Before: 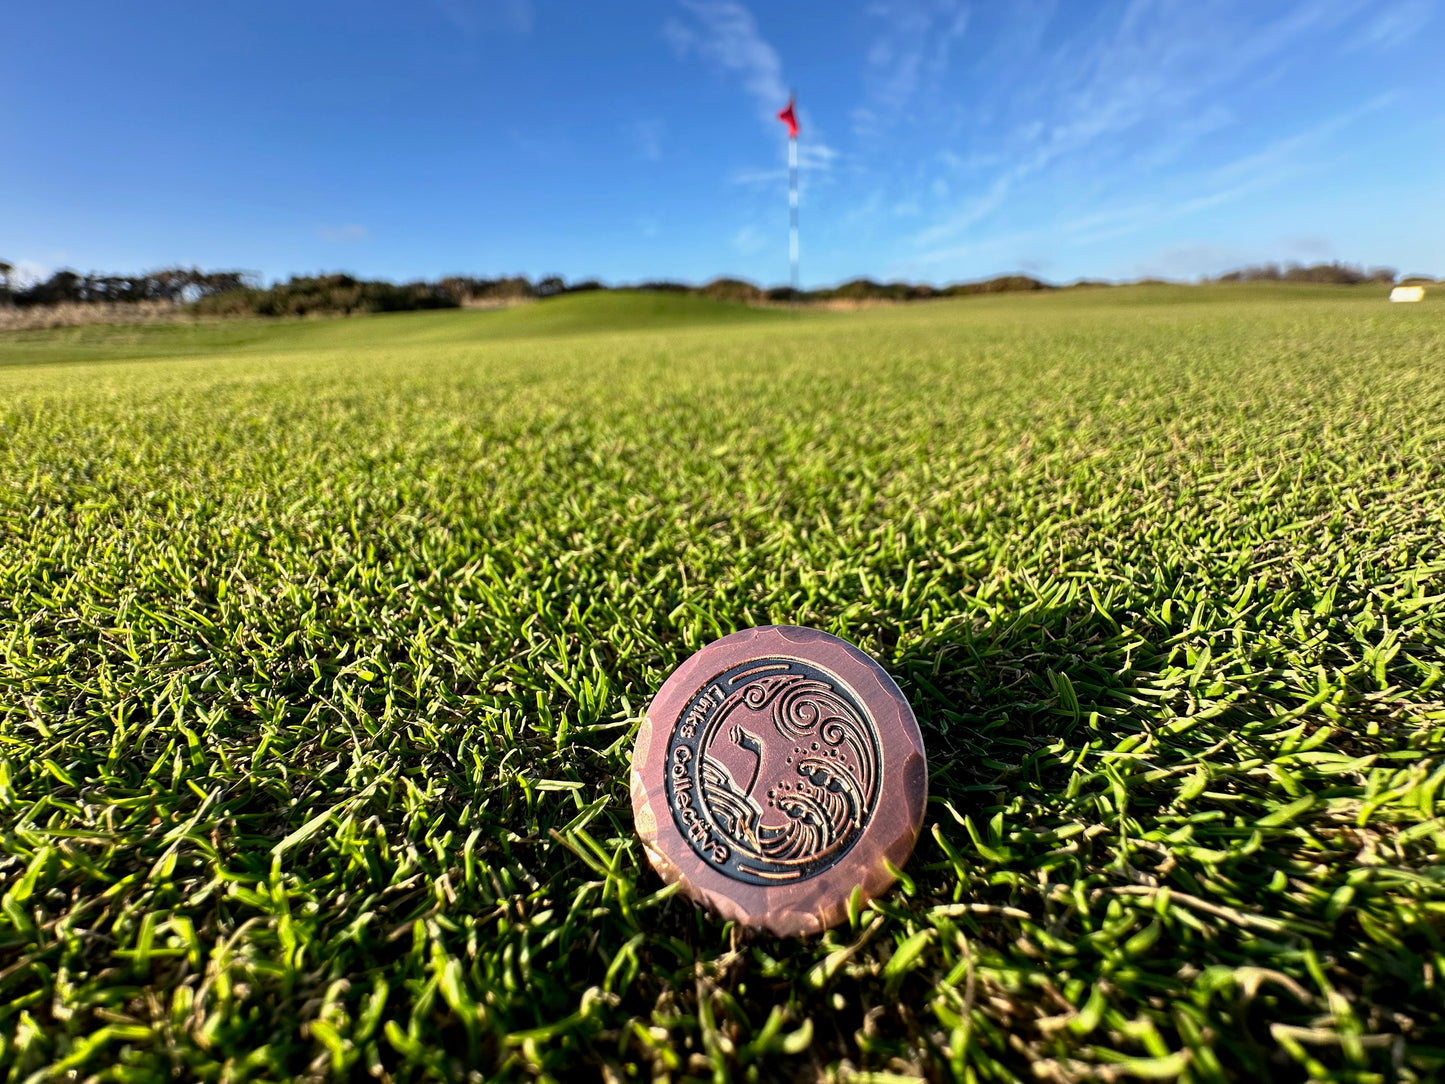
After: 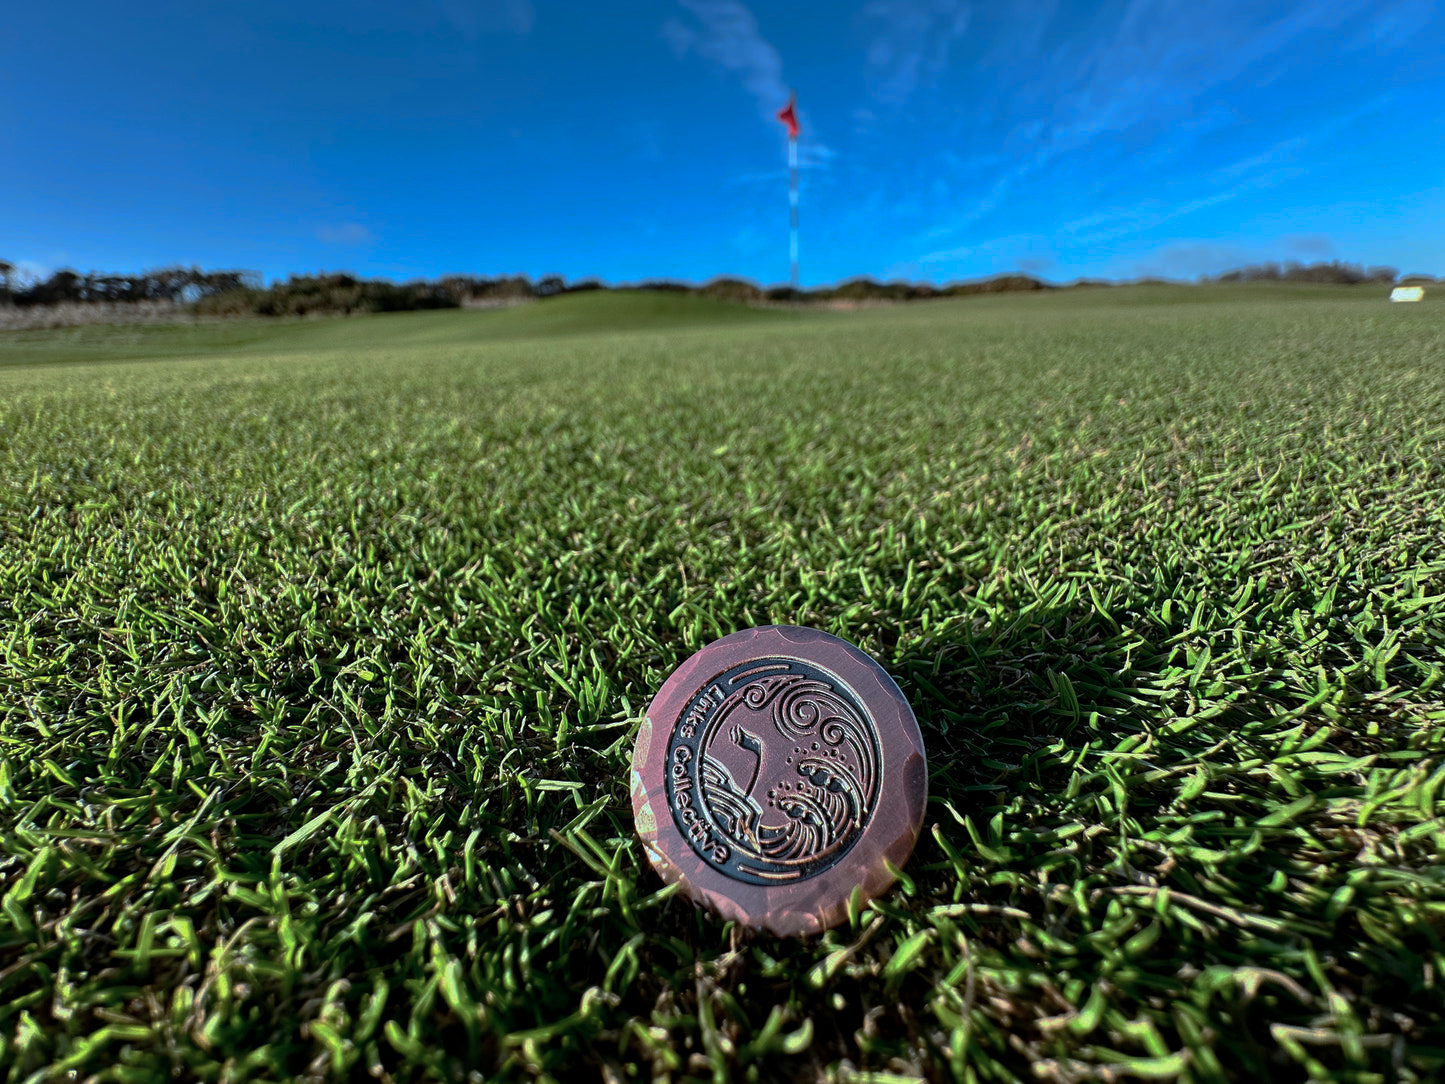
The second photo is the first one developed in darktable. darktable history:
base curve: curves: ch0 [(0, 0) (0.841, 0.609) (1, 1)], preserve colors none
color correction: highlights a* -9.52, highlights b* -23.33
